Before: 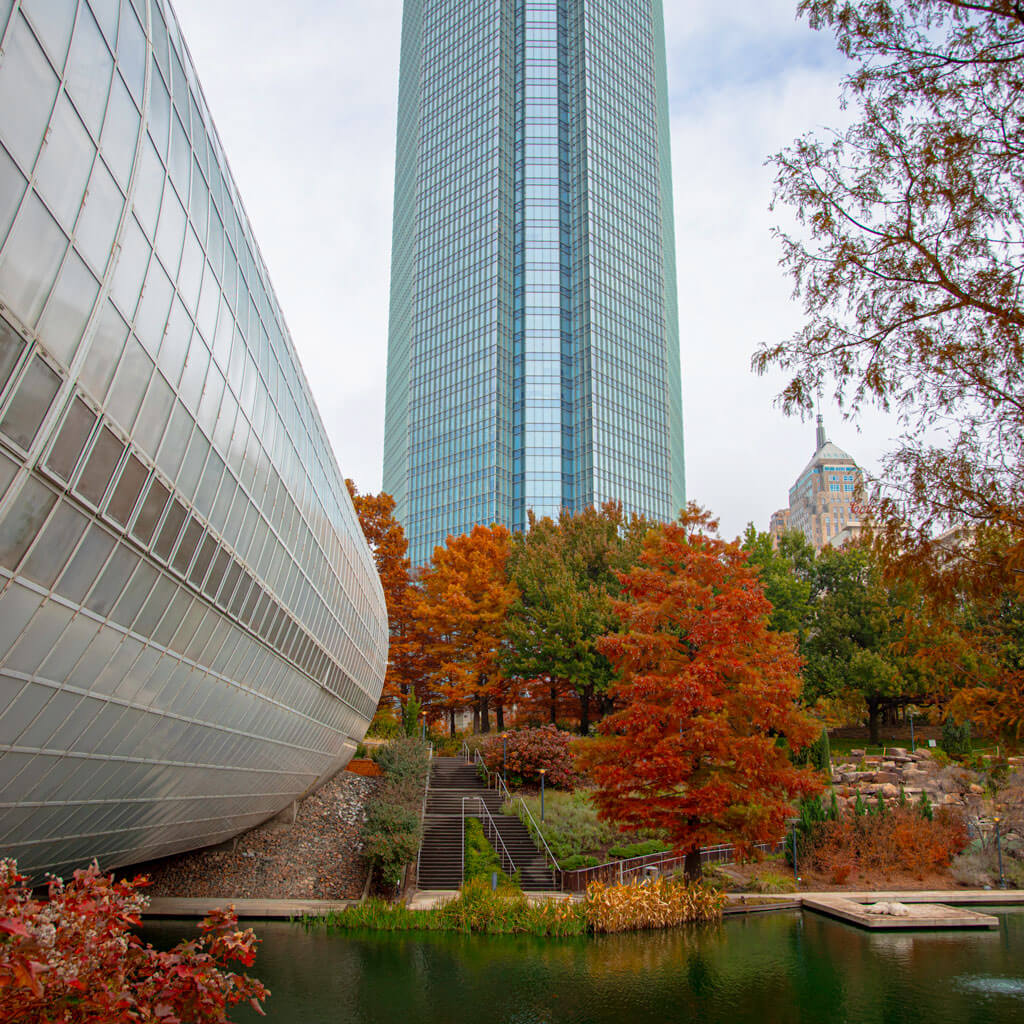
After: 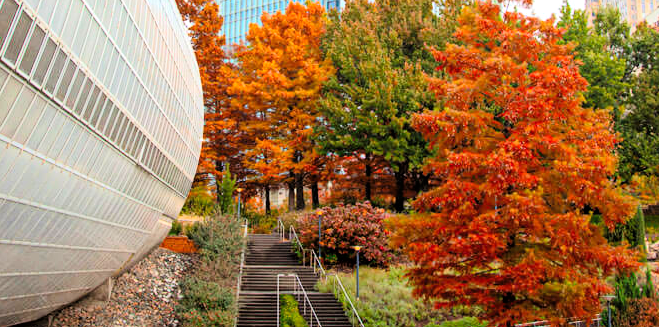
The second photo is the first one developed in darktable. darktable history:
tone curve: curves: ch0 [(0, 0) (0.082, 0.02) (0.129, 0.078) (0.275, 0.301) (0.67, 0.809) (1, 1)], color space Lab, linked channels, preserve colors none
crop: left 18.091%, top 51.13%, right 17.525%, bottom 16.85%
exposure: black level correction 0, exposure 0.5 EV, compensate exposure bias true, compensate highlight preservation false
